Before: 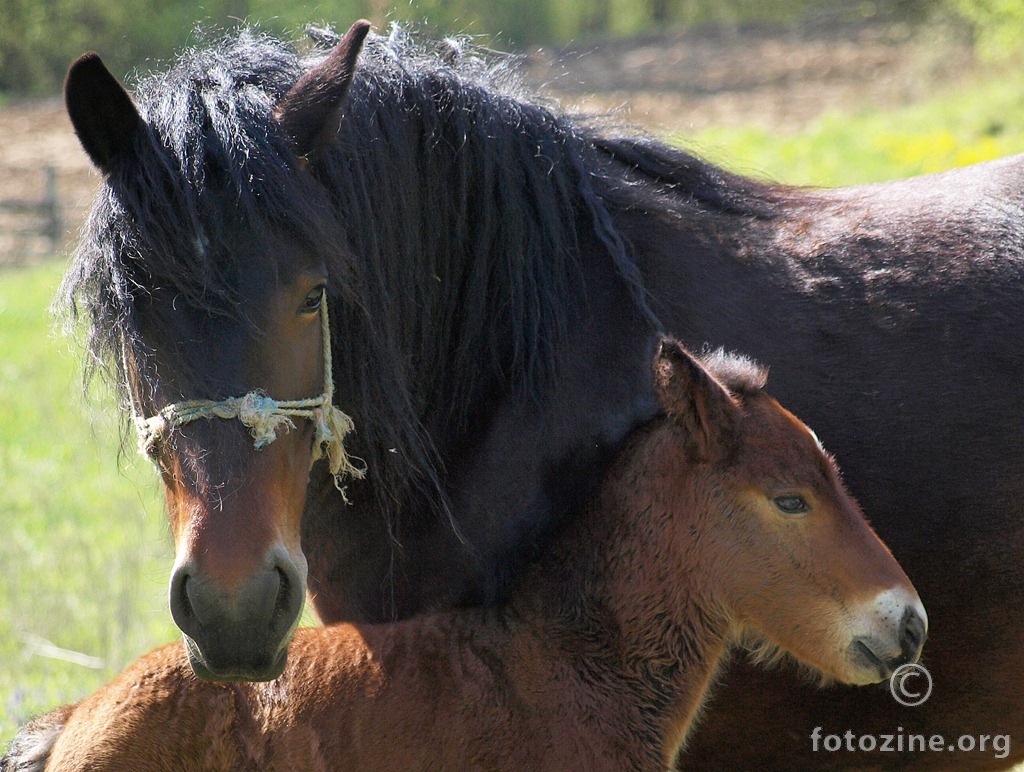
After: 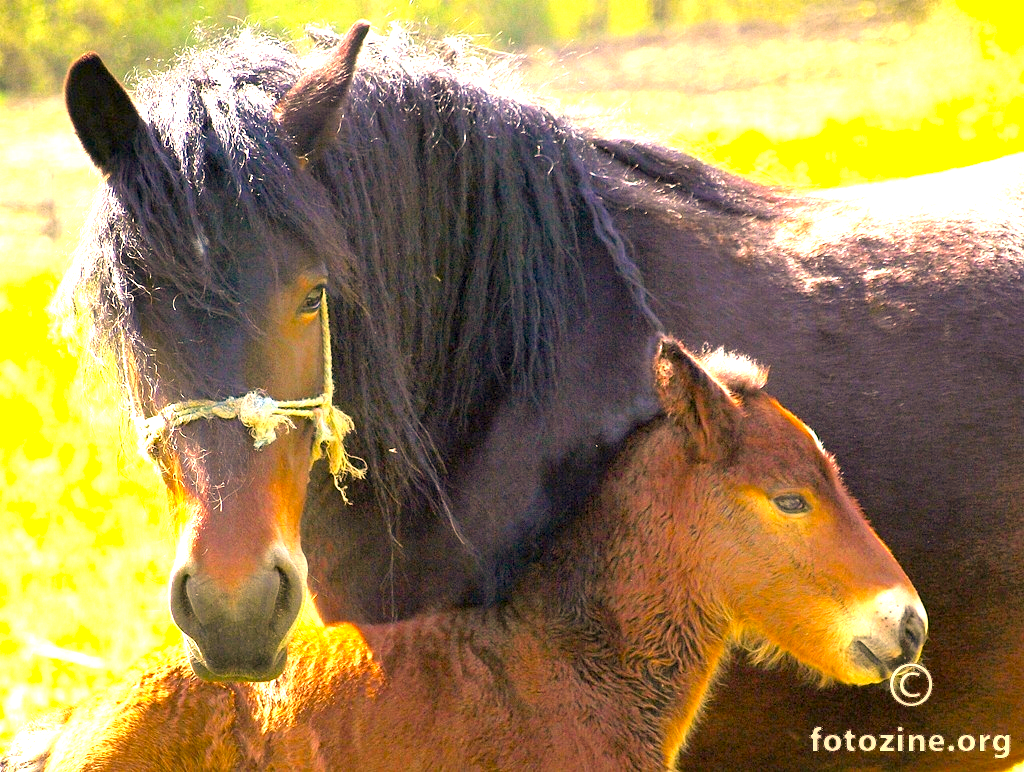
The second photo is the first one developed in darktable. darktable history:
exposure: black level correction 0.001, exposure 2 EV, compensate highlight preservation false
color correction: highlights a* 15, highlights b* 31.55
color balance rgb: perceptual saturation grading › global saturation 30%, global vibrance 20%
